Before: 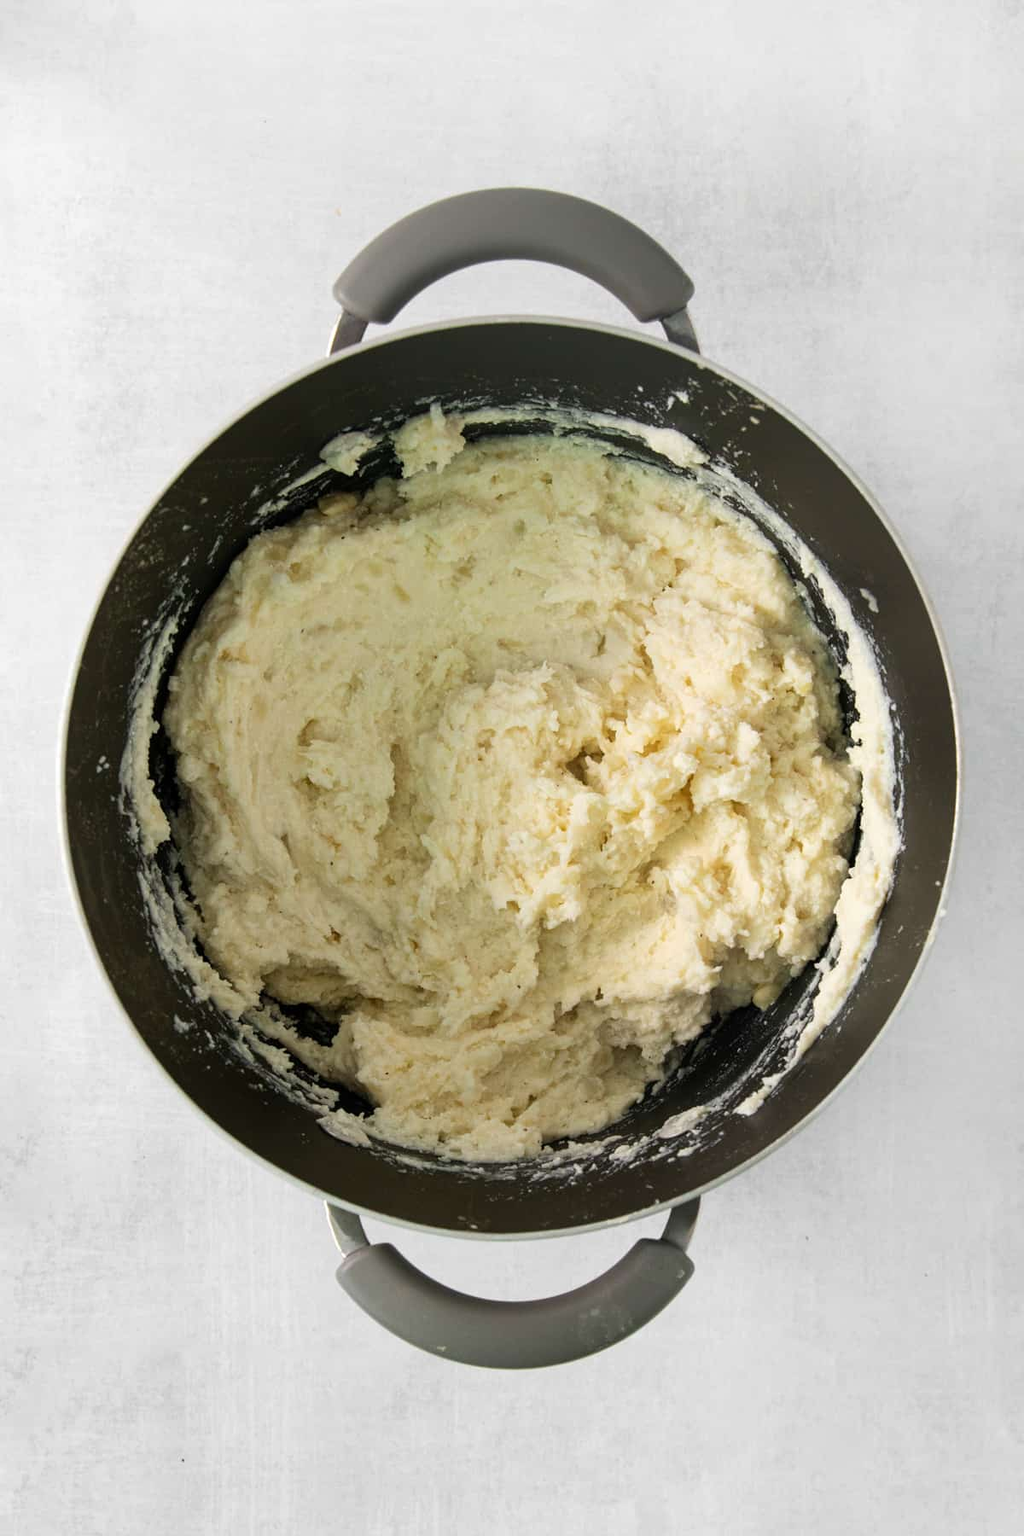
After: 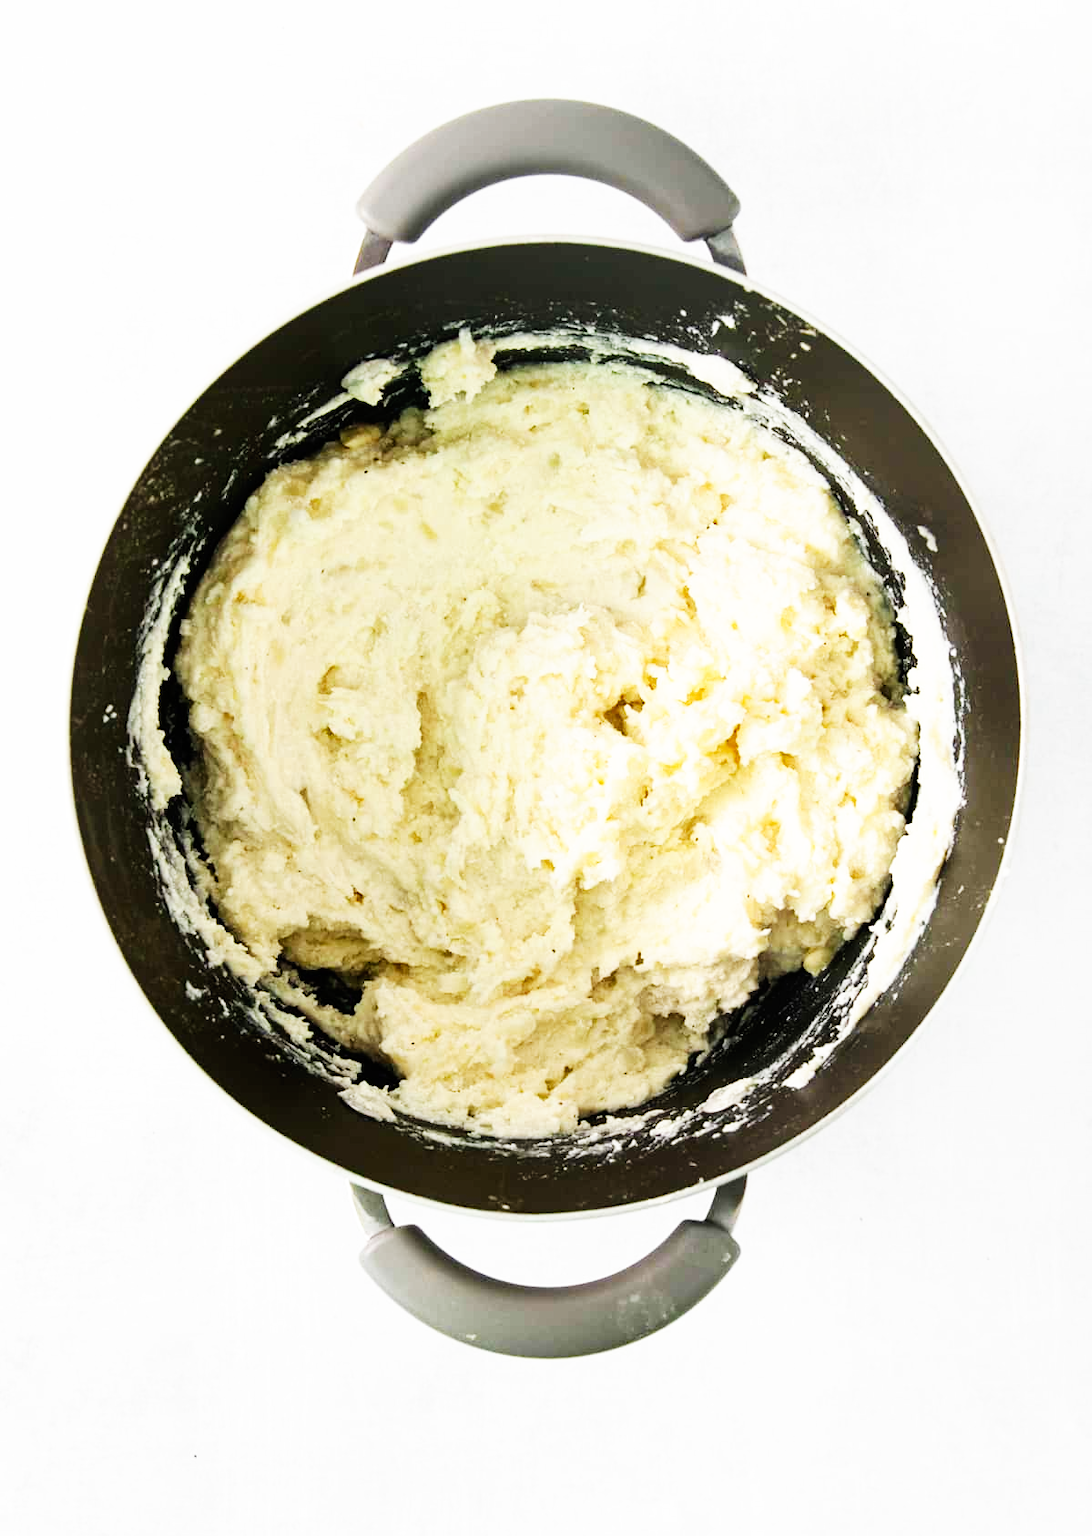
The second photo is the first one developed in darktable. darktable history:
base curve: curves: ch0 [(0, 0) (0.007, 0.004) (0.027, 0.03) (0.046, 0.07) (0.207, 0.54) (0.442, 0.872) (0.673, 0.972) (1, 1)], preserve colors none
crop and rotate: top 6.25%
